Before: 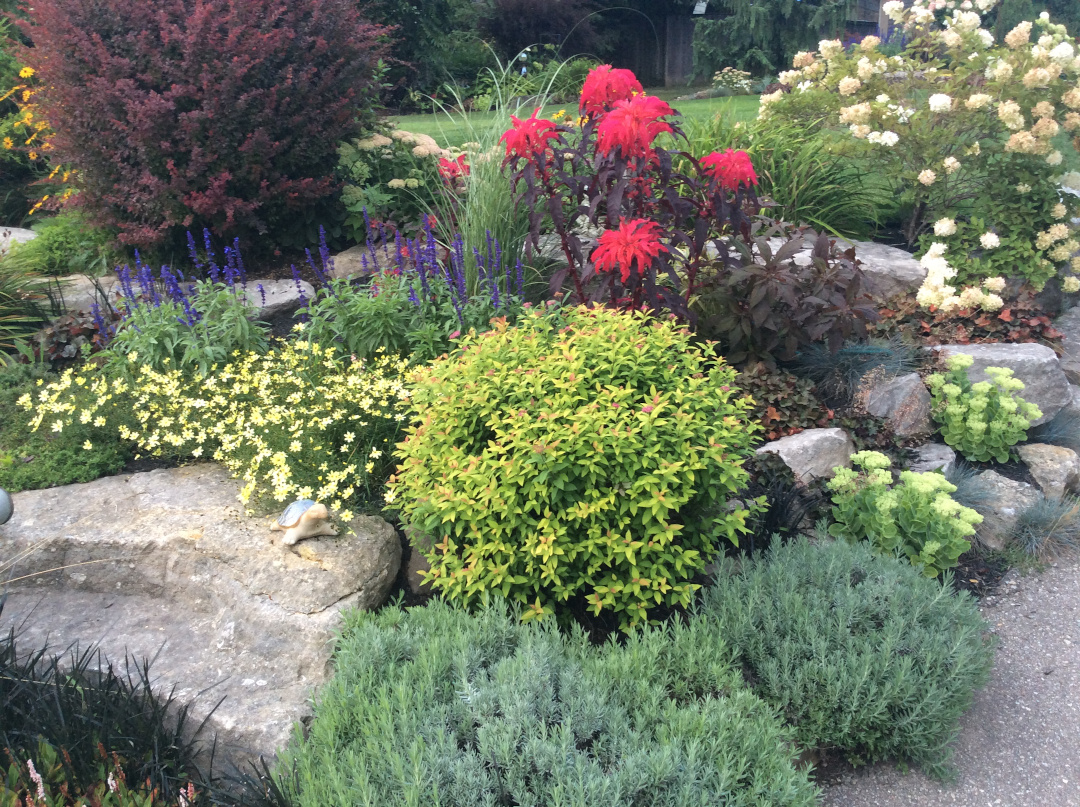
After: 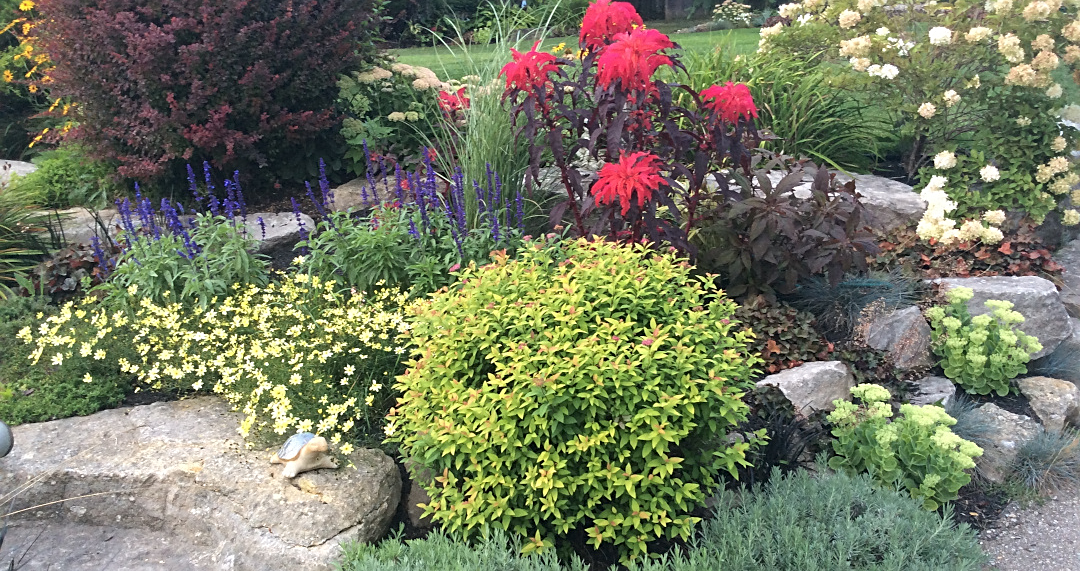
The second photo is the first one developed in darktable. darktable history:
crop and rotate: top 8.372%, bottom 20.819%
sharpen: on, module defaults
